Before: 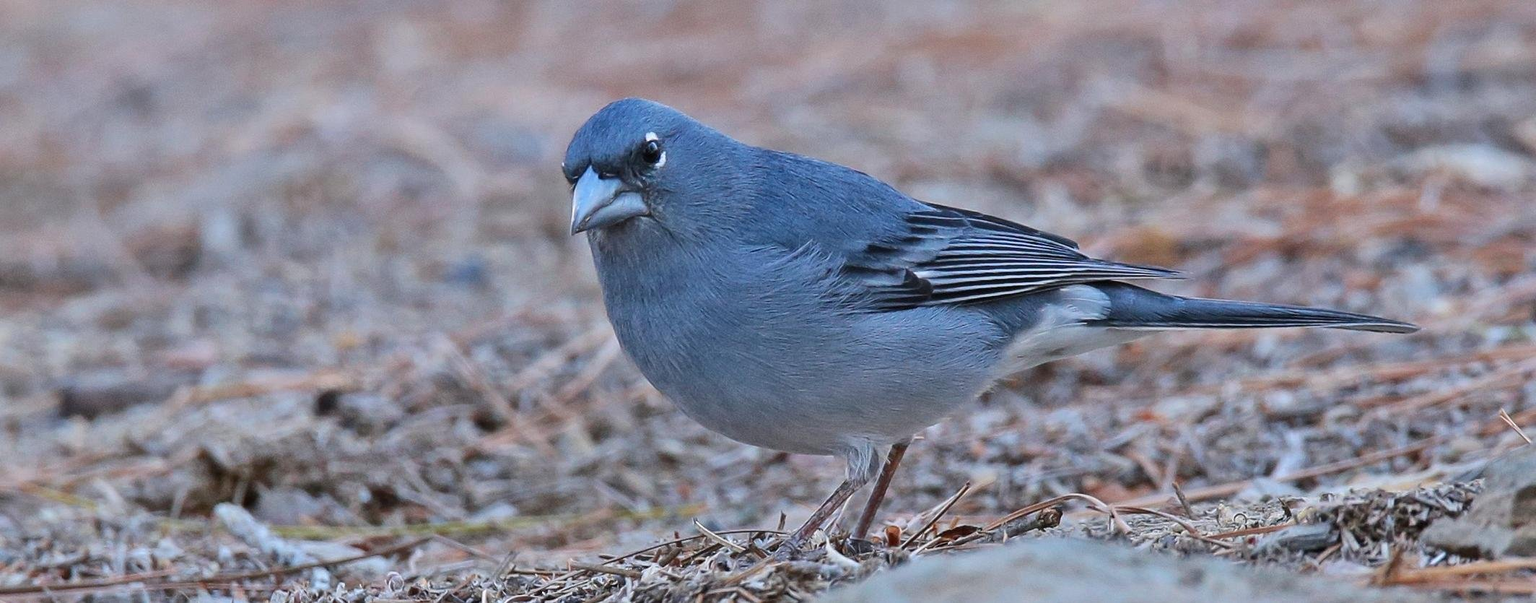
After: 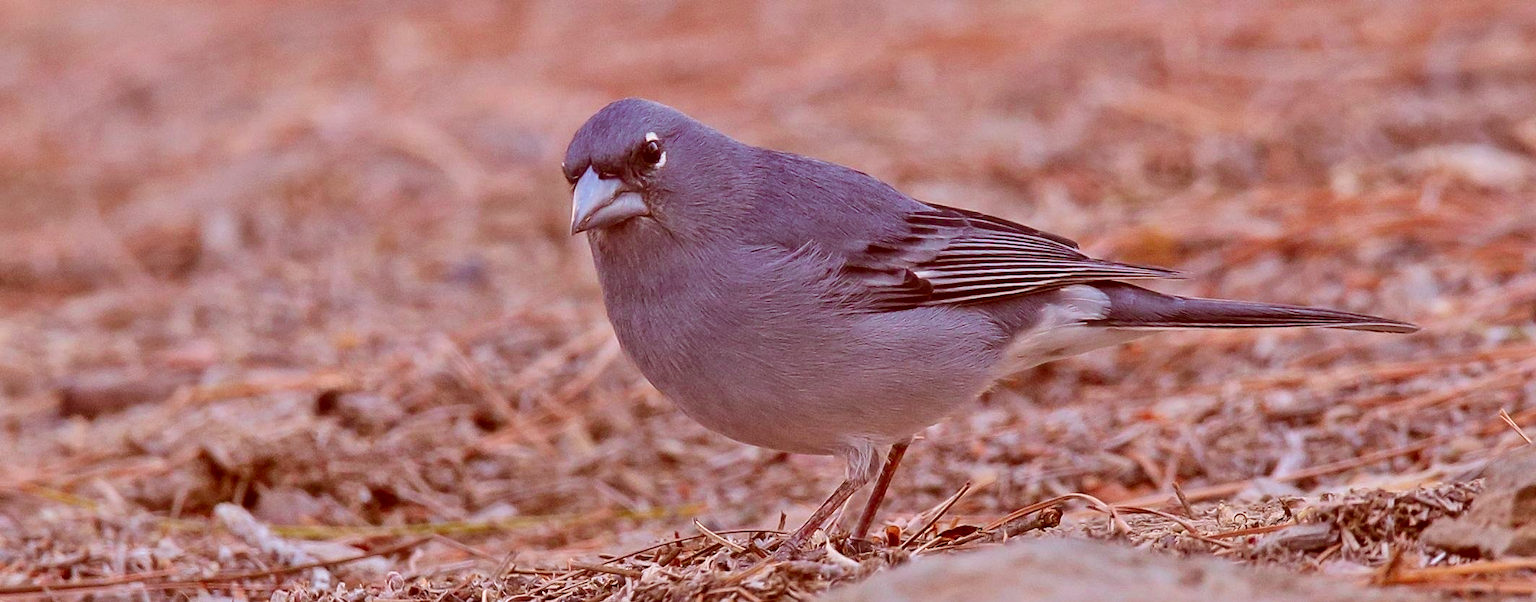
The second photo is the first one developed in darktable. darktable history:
color balance rgb: linear chroma grading › global chroma 15%, perceptual saturation grading › global saturation 30%
color correction: highlights a* 9.03, highlights b* 8.71, shadows a* 40, shadows b* 40, saturation 0.8
